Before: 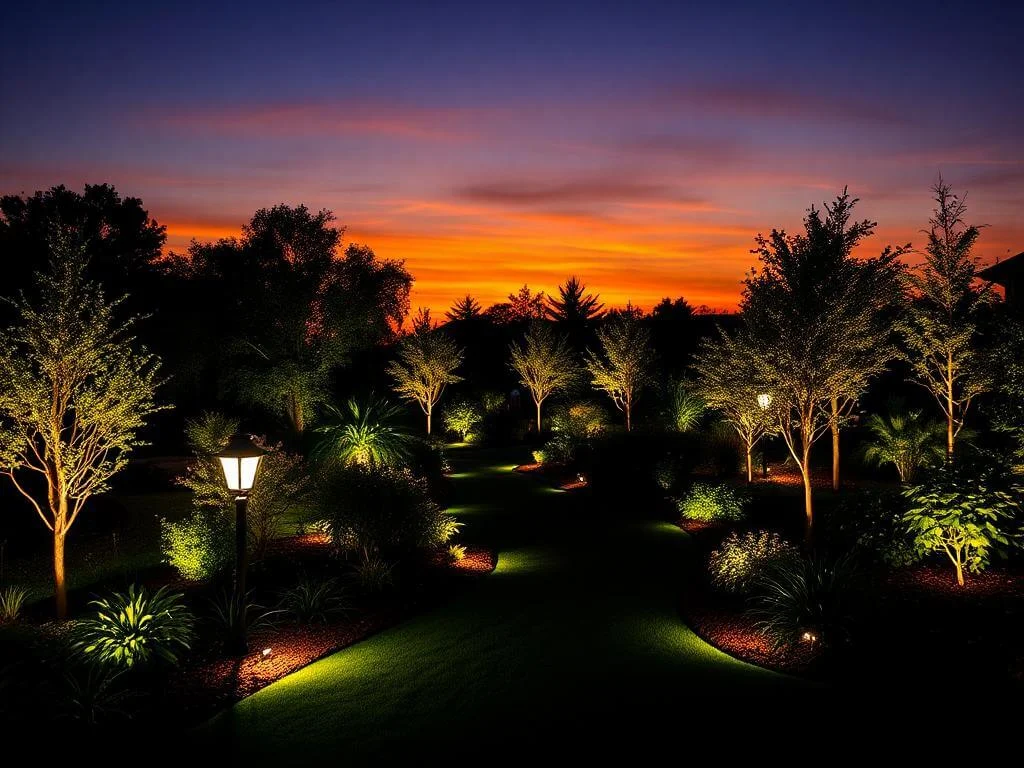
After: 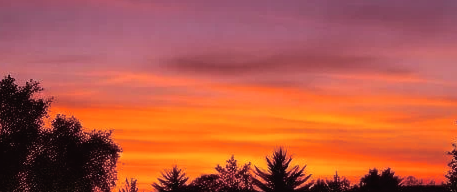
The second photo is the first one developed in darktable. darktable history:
tone curve: curves: ch0 [(0, 0.025) (0.15, 0.143) (0.452, 0.486) (0.751, 0.788) (1, 0.961)]; ch1 [(0, 0) (0.416, 0.4) (0.476, 0.469) (0.497, 0.494) (0.546, 0.571) (0.566, 0.607) (0.62, 0.657) (1, 1)]; ch2 [(0, 0) (0.386, 0.397) (0.505, 0.498) (0.547, 0.546) (0.579, 0.58) (1, 1)], color space Lab, independent channels, preserve colors none
crop: left 28.64%, top 16.832%, right 26.637%, bottom 58.055%
exposure: black level correction 0.001, exposure -0.2 EV, compensate highlight preservation false
split-toning: shadows › saturation 0.41, highlights › saturation 0, compress 33.55%
